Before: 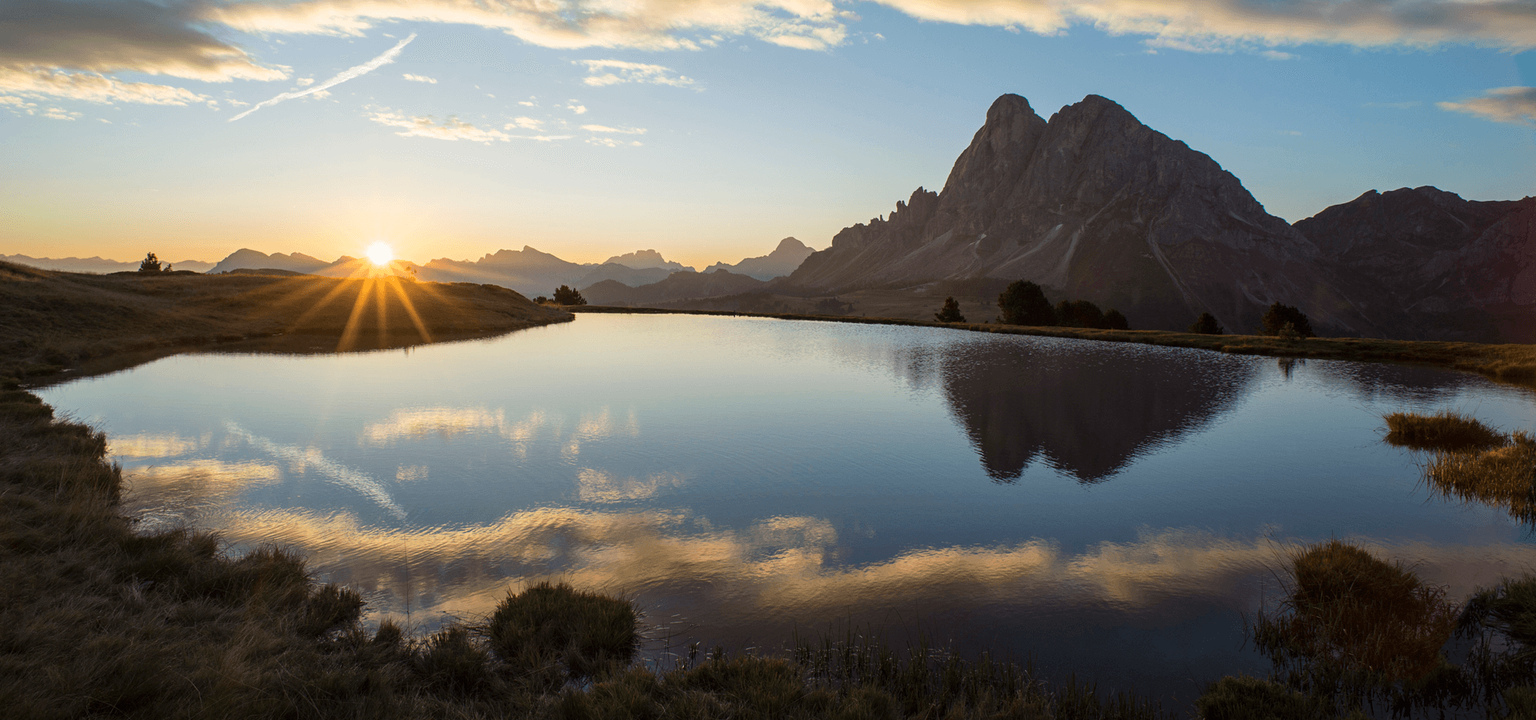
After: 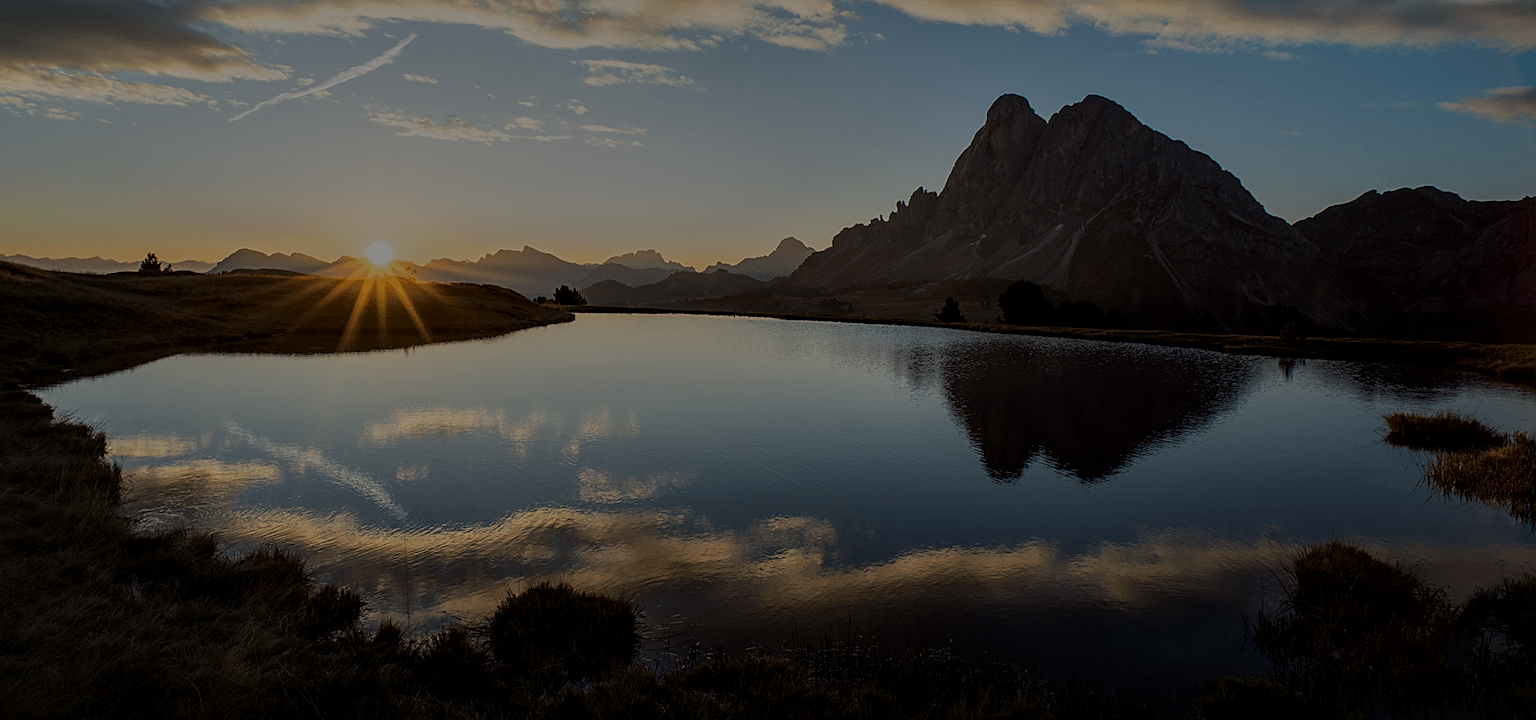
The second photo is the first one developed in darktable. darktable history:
local contrast: on, module defaults
tone equalizer: -8 EV -2 EV, -7 EV -2 EV, -6 EV -2 EV, -5 EV -2 EV, -4 EV -2 EV, -3 EV -2 EV, -2 EV -2 EV, -1 EV -1.63 EV, +0 EV -2 EV
sharpen: on, module defaults
